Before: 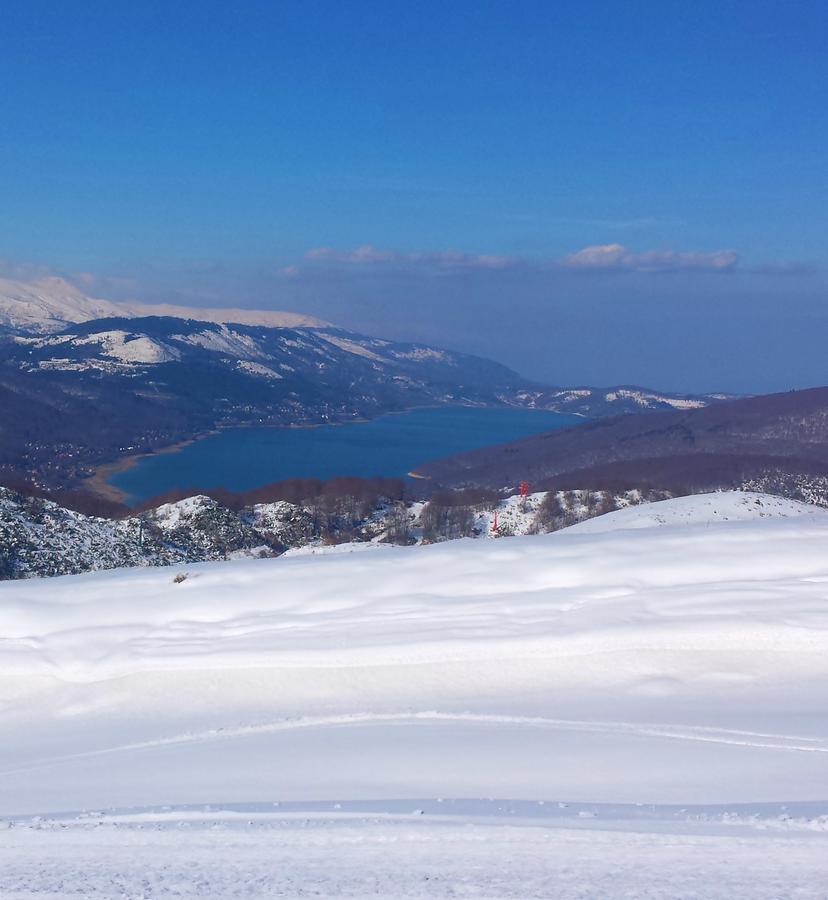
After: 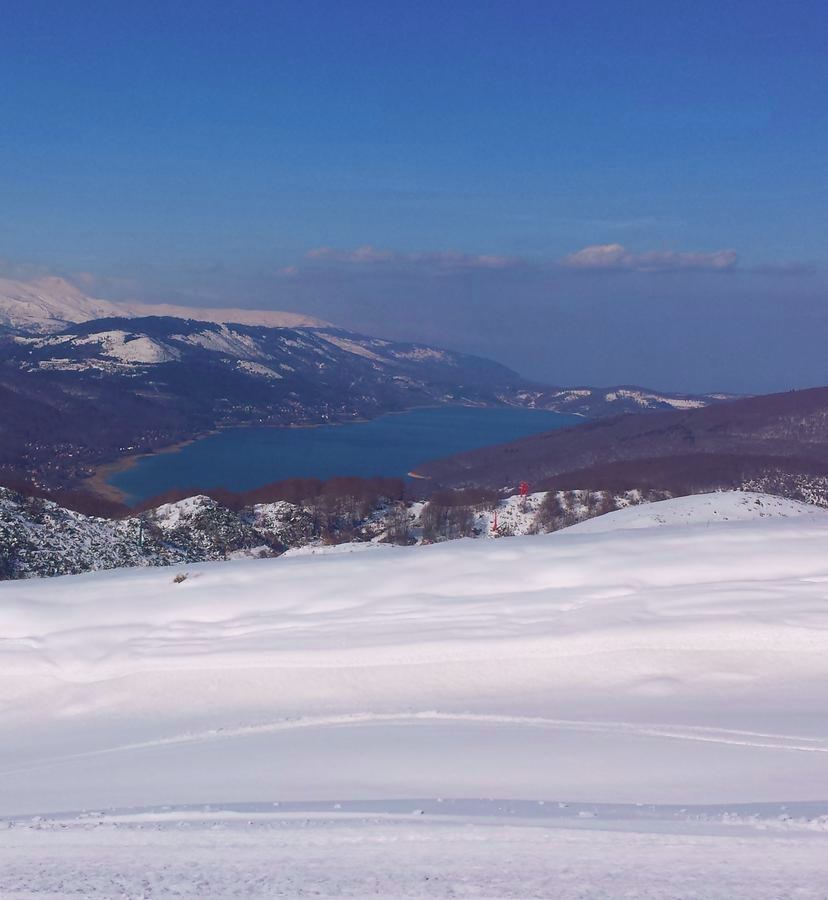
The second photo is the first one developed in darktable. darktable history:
tone curve: curves: ch0 [(0, 0.029) (0.253, 0.237) (1, 0.945)]; ch1 [(0, 0) (0.401, 0.42) (0.442, 0.47) (0.492, 0.498) (0.511, 0.523) (0.557, 0.565) (0.66, 0.683) (1, 1)]; ch2 [(0, 0) (0.394, 0.413) (0.5, 0.5) (0.578, 0.568) (1, 1)], color space Lab, independent channels, preserve colors none
